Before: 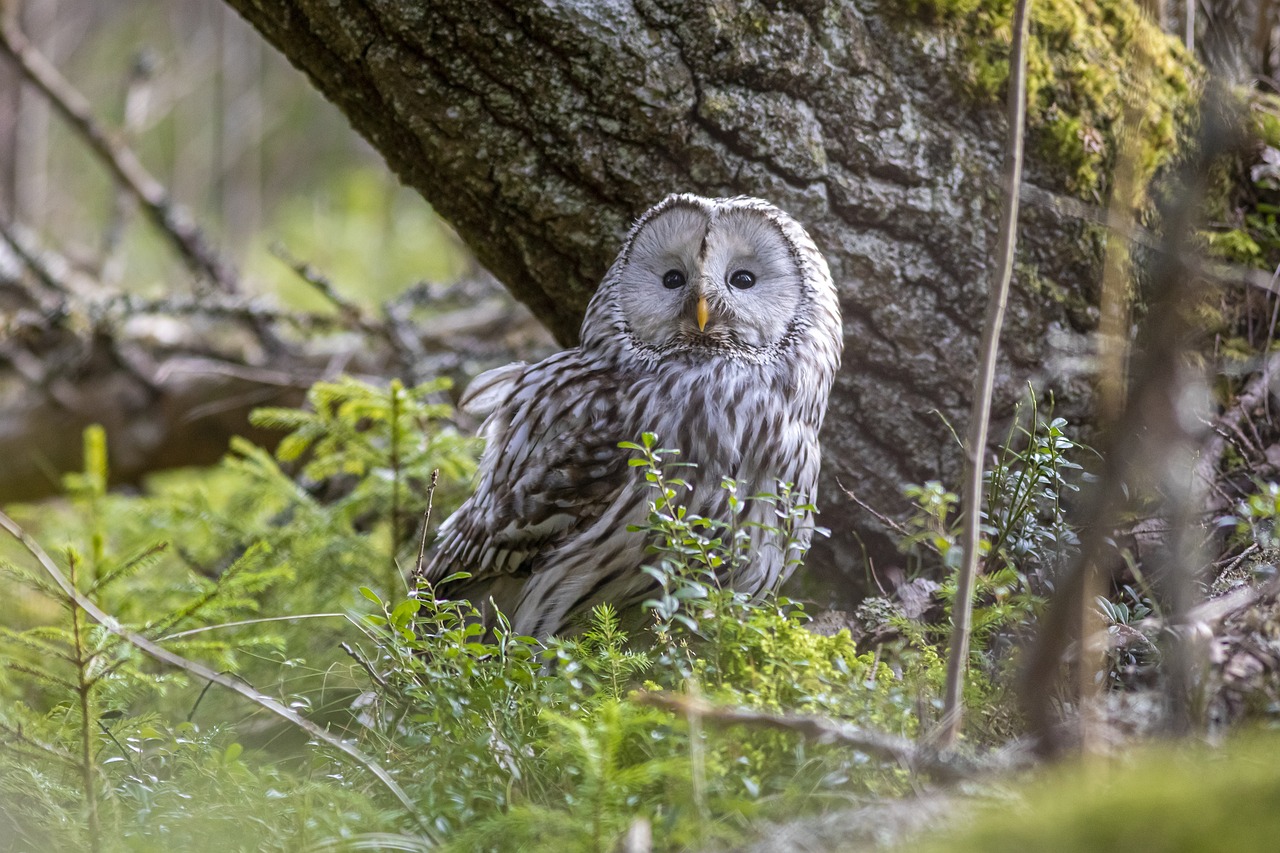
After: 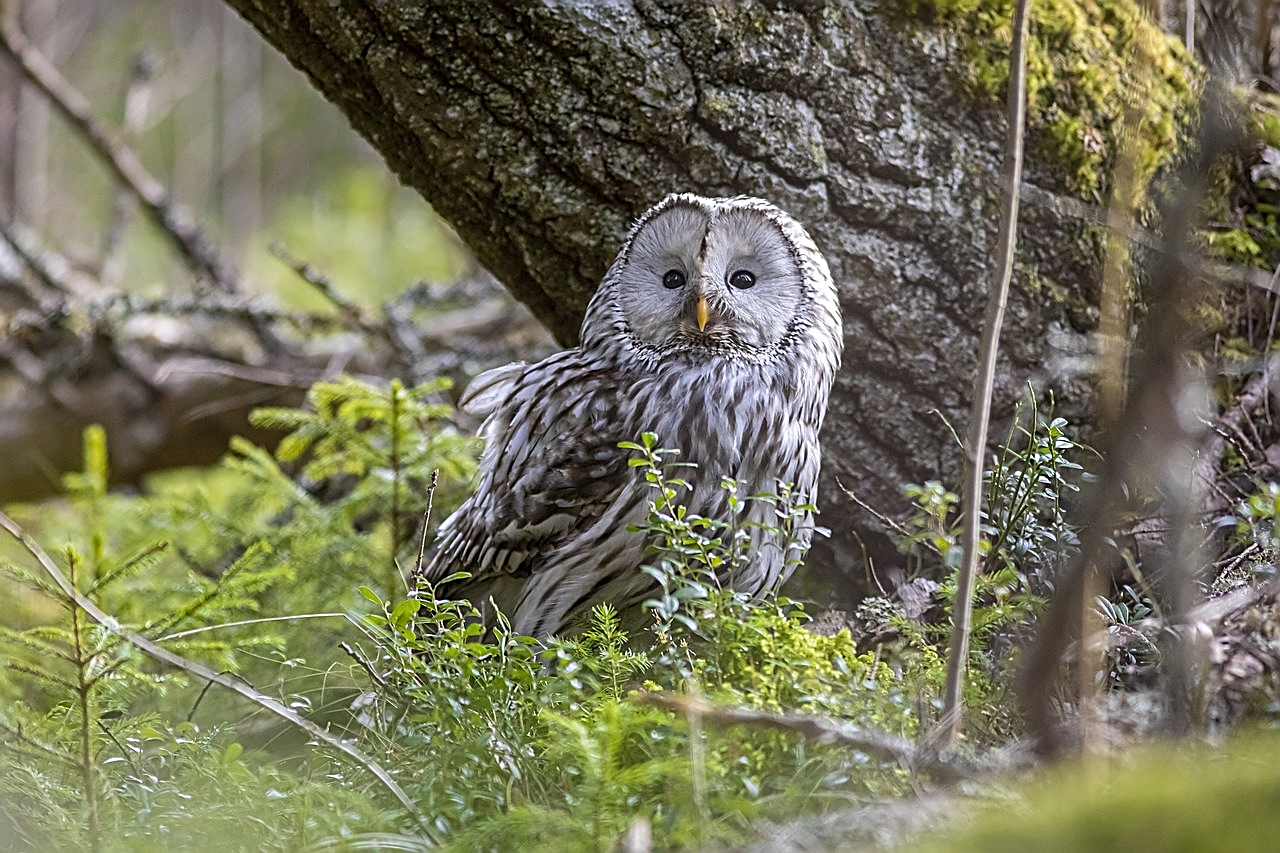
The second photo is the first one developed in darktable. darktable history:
sharpen: amount 0.892
